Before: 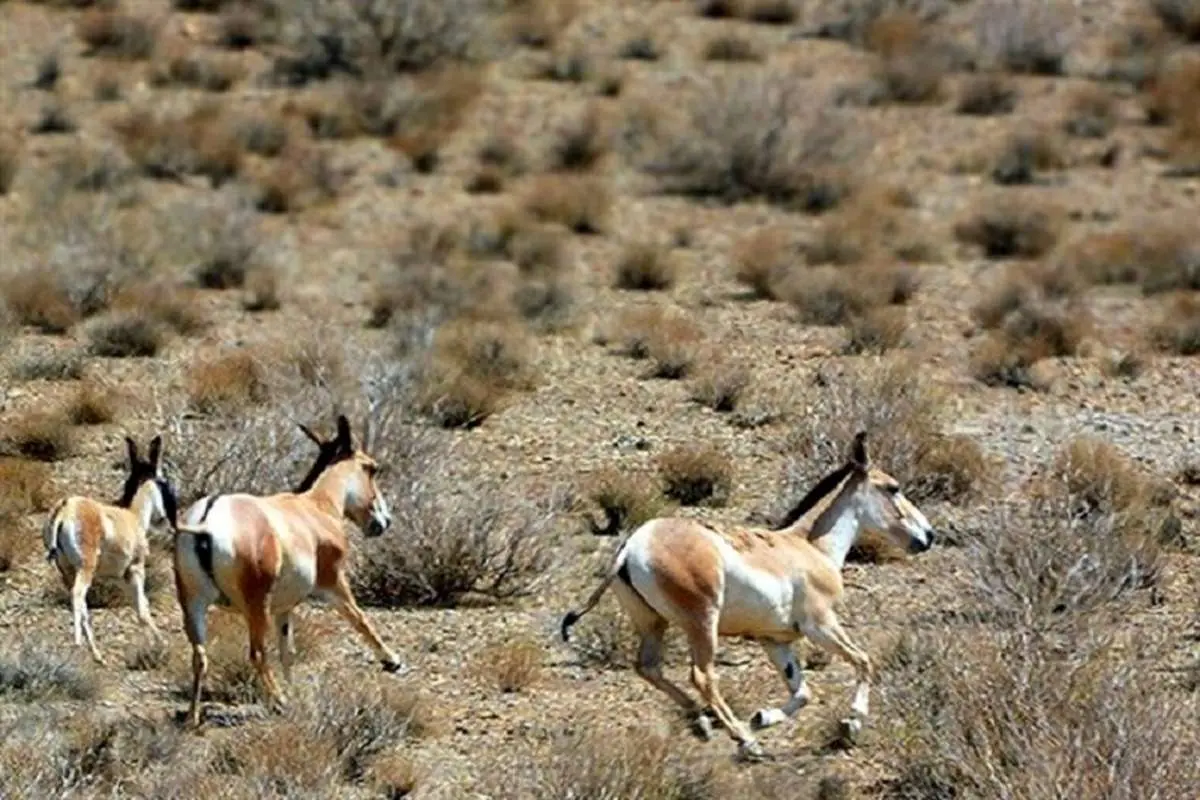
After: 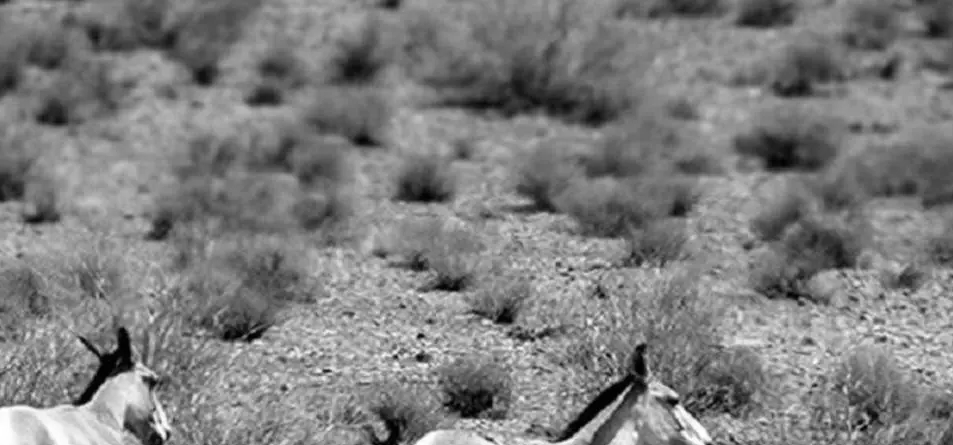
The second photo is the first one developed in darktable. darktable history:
monochrome: on, module defaults
exposure: black level correction 0, compensate exposure bias true, compensate highlight preservation false
velvia: on, module defaults
crop: left 18.38%, top 11.092%, right 2.134%, bottom 33.217%
